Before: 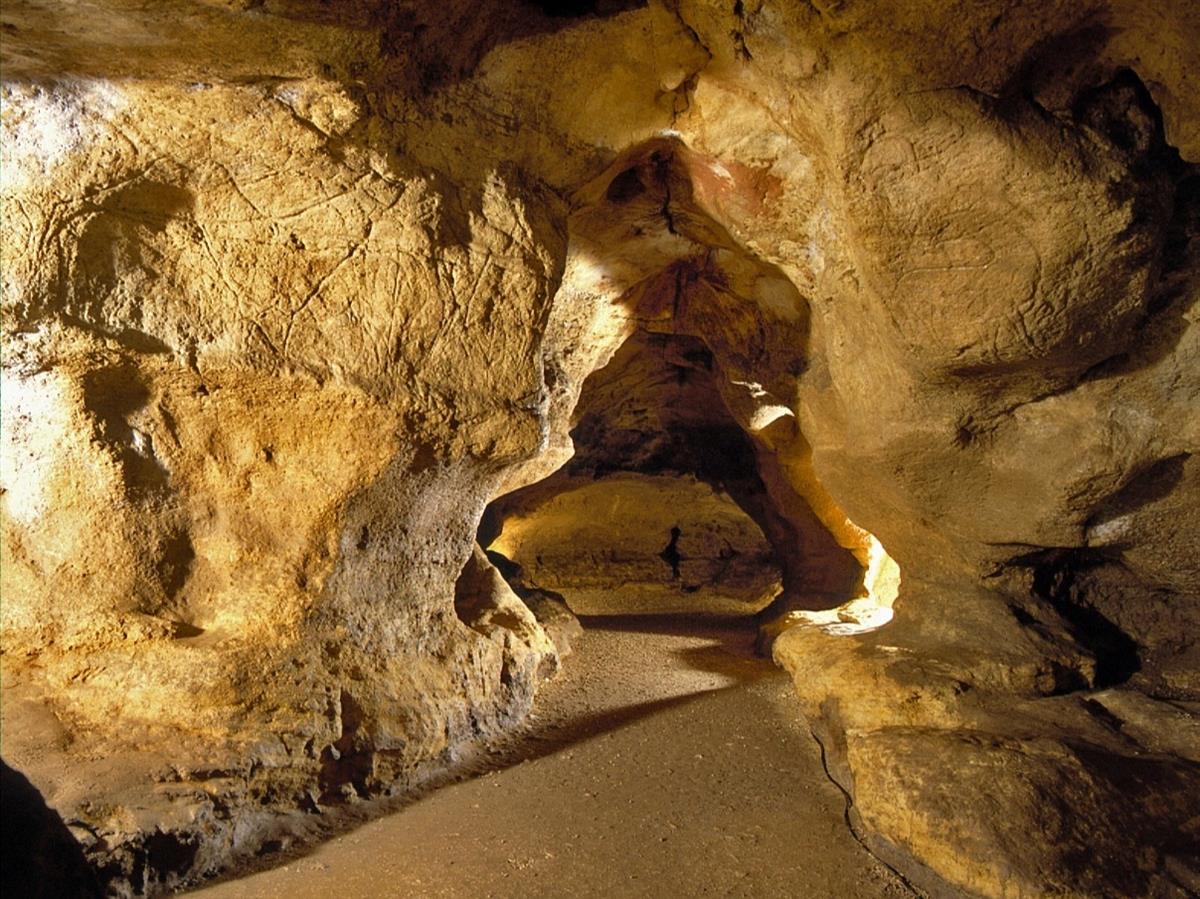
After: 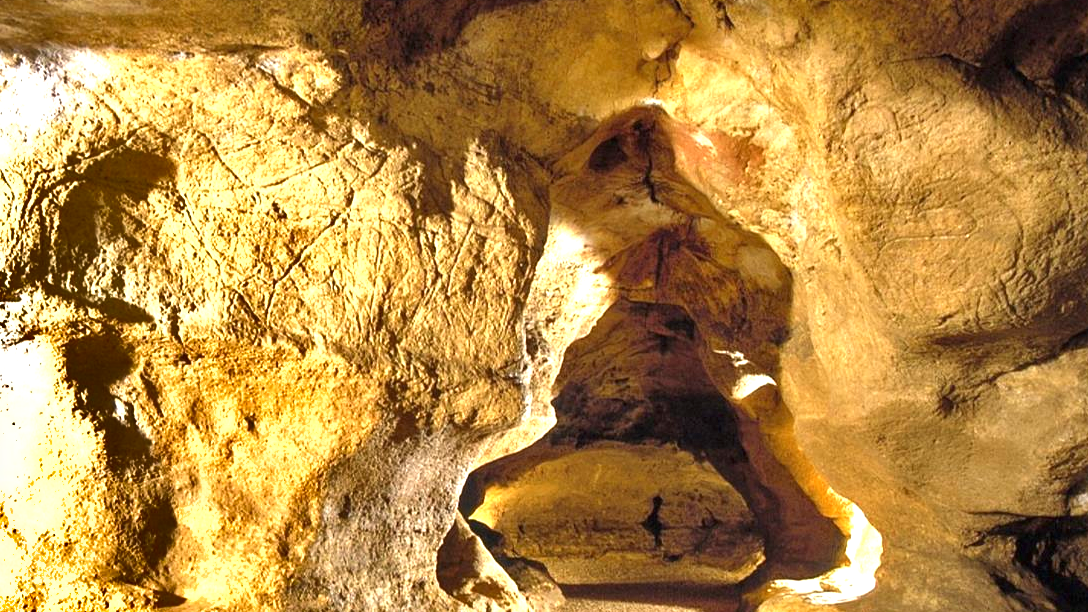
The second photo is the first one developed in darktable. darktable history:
exposure: black level correction 0, exposure 1.1 EV, compensate exposure bias true, compensate highlight preservation false
crop: left 1.509%, top 3.452%, right 7.696%, bottom 28.452%
shadows and highlights: shadows 12, white point adjustment 1.2, soften with gaussian
